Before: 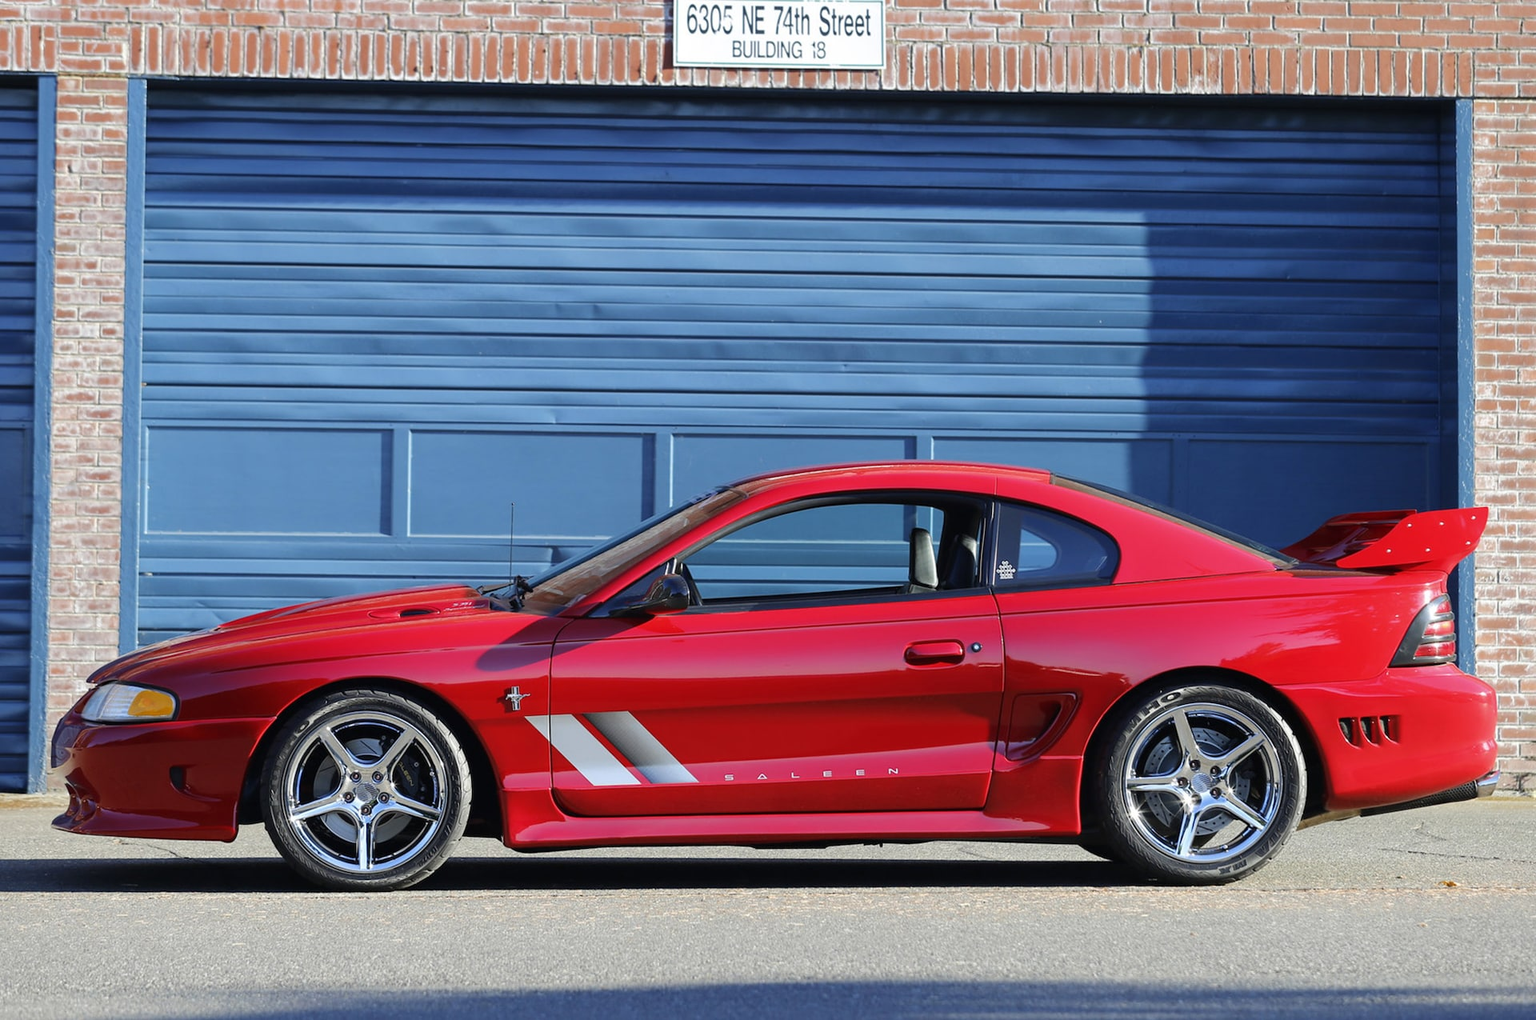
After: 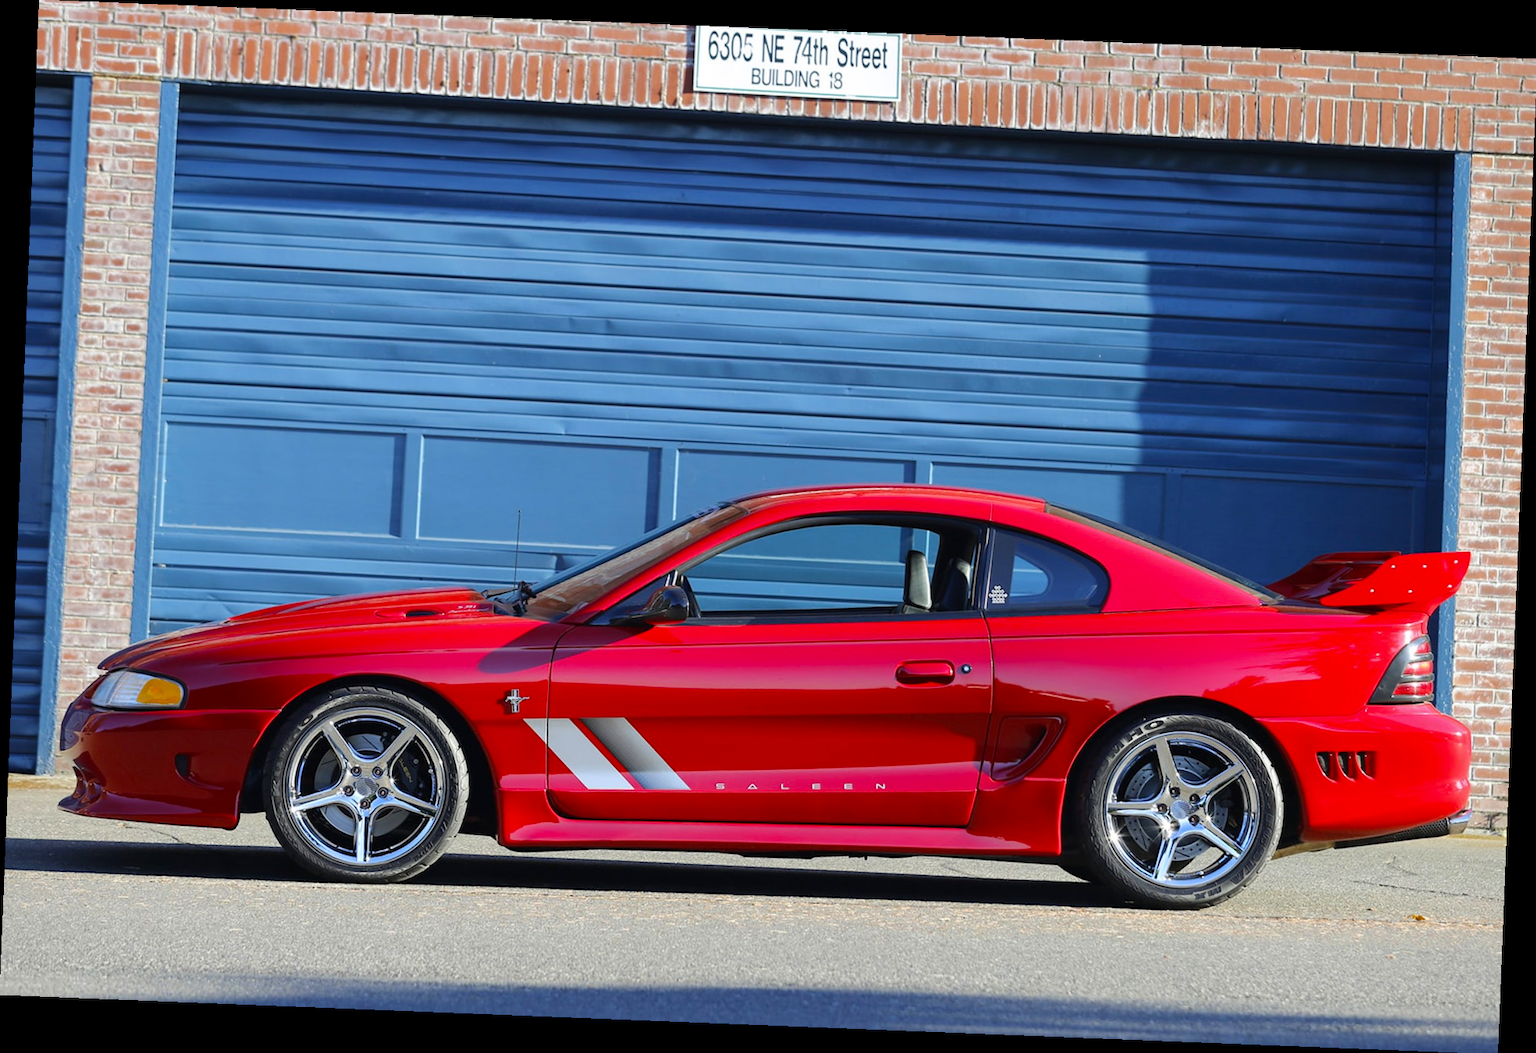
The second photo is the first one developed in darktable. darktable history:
rotate and perspective: rotation 2.27°, automatic cropping off
color balance: output saturation 120%
